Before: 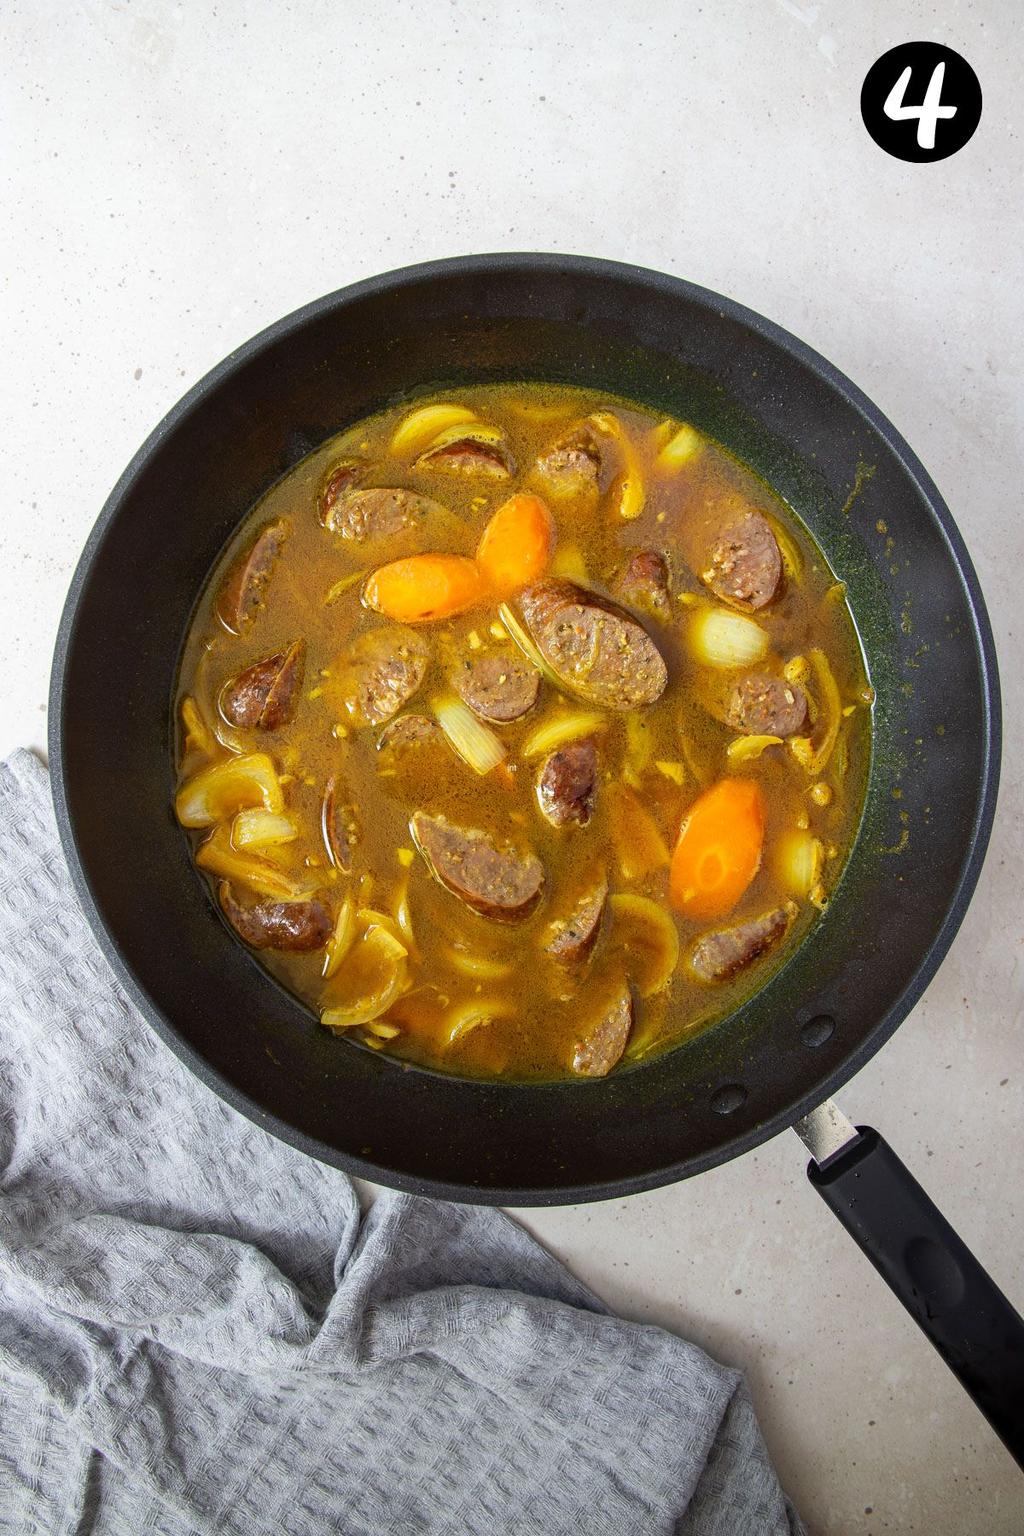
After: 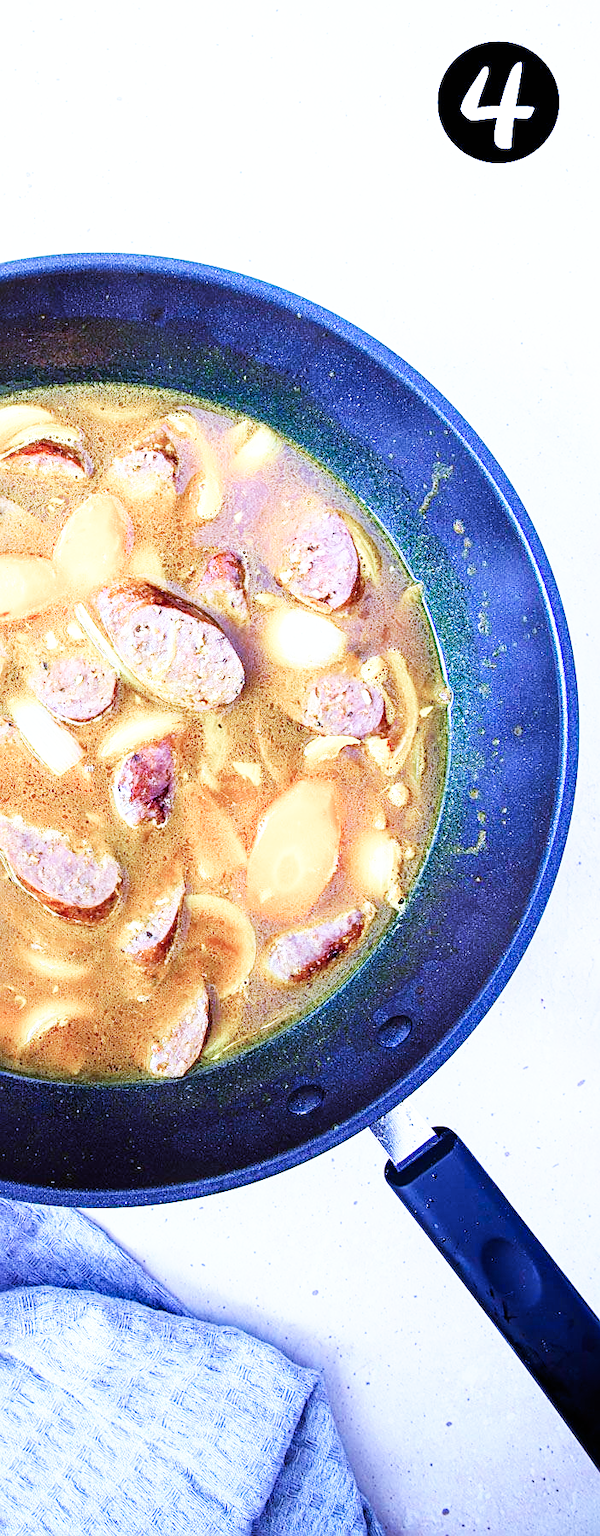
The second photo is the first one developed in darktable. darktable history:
base curve: curves: ch0 [(0, 0) (0.007, 0.004) (0.027, 0.03) (0.046, 0.07) (0.207, 0.54) (0.442, 0.872) (0.673, 0.972) (1, 1)], preserve colors none
exposure: exposure 0.6 EV, compensate highlight preservation false
crop: left 41.402%
sharpen: on, module defaults
color calibration: output R [1.063, -0.012, -0.003, 0], output B [-0.079, 0.047, 1, 0], illuminant custom, x 0.46, y 0.43, temperature 2642.66 K
